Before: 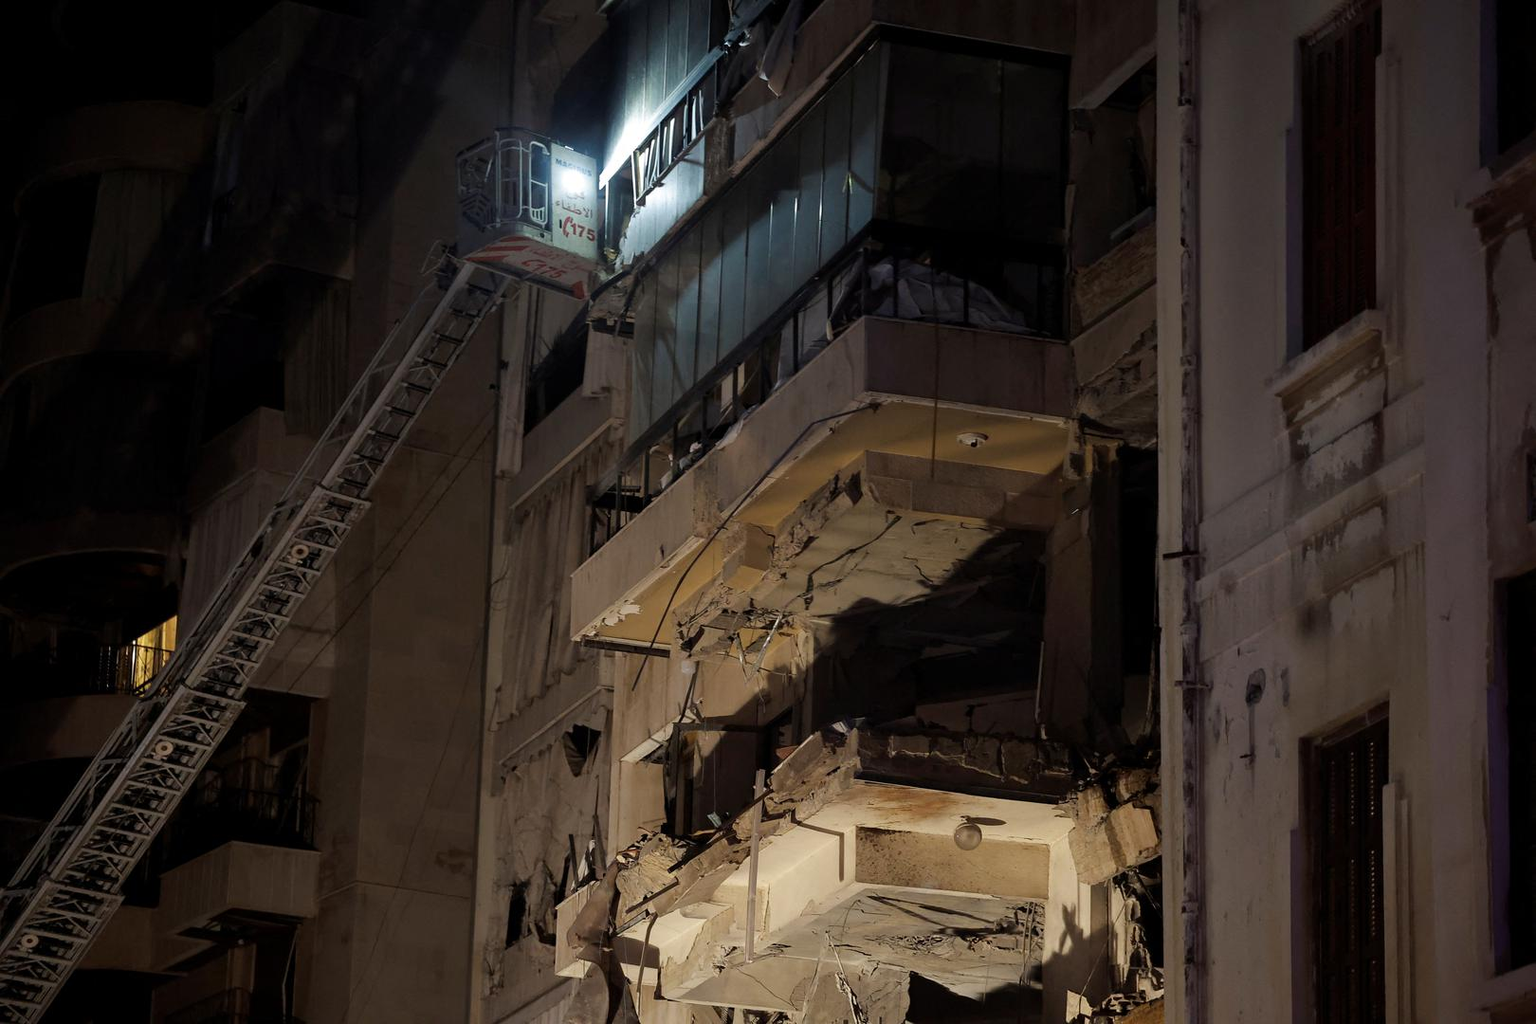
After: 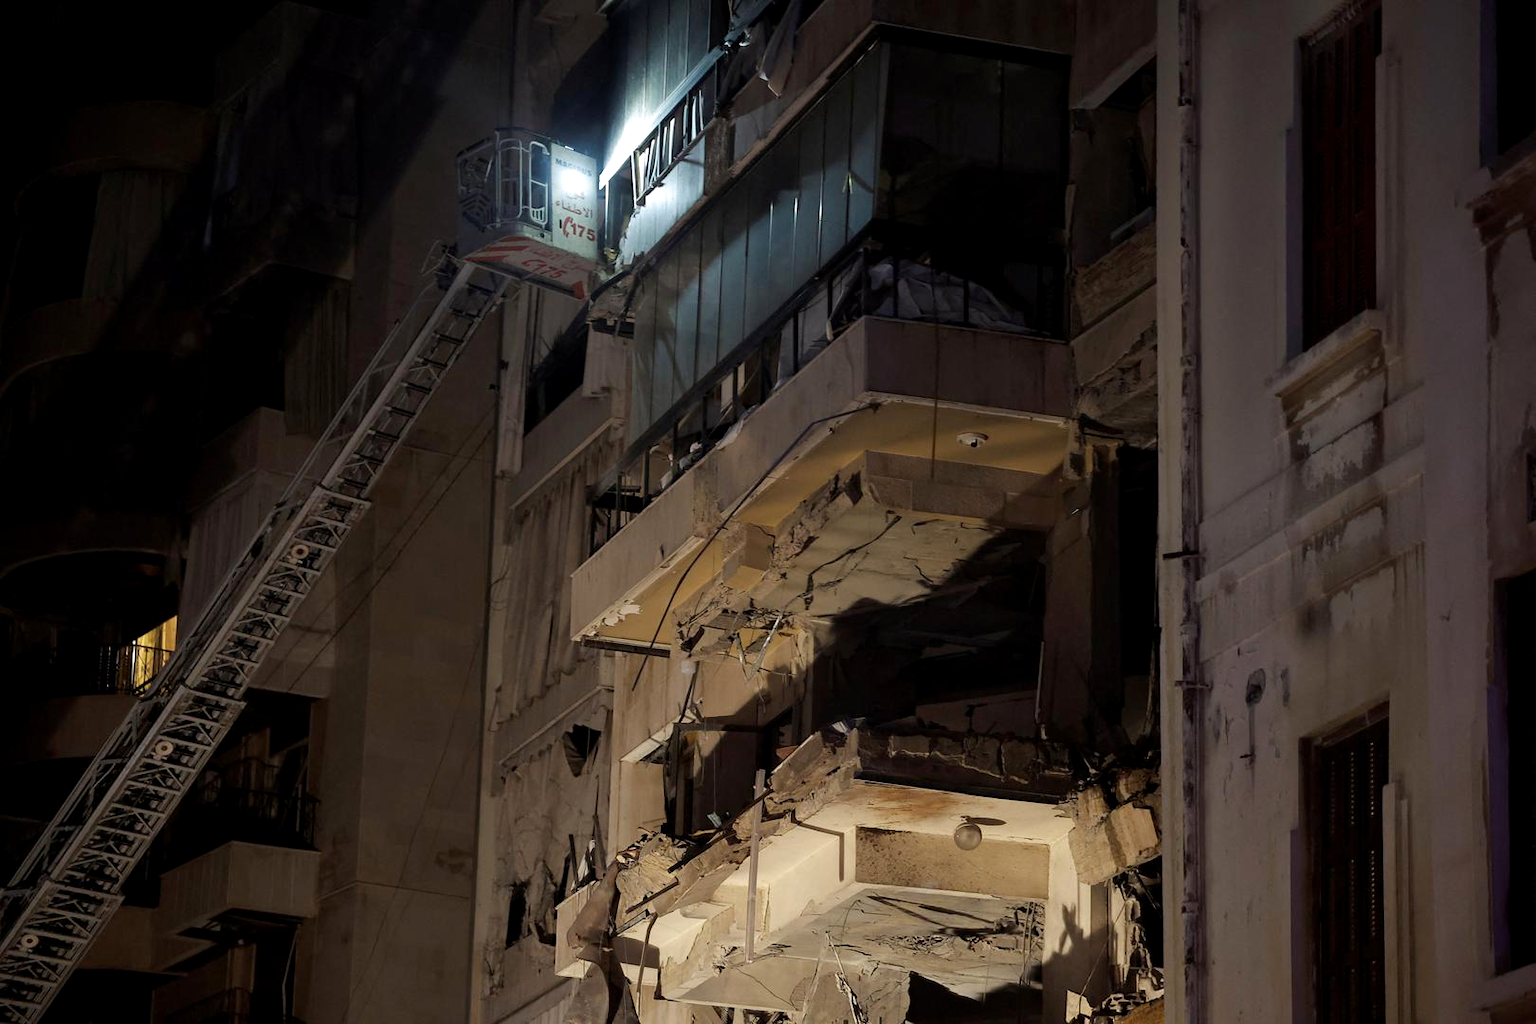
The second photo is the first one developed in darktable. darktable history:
exposure: black level correction 0.001, exposure 0.139 EV, compensate highlight preservation false
